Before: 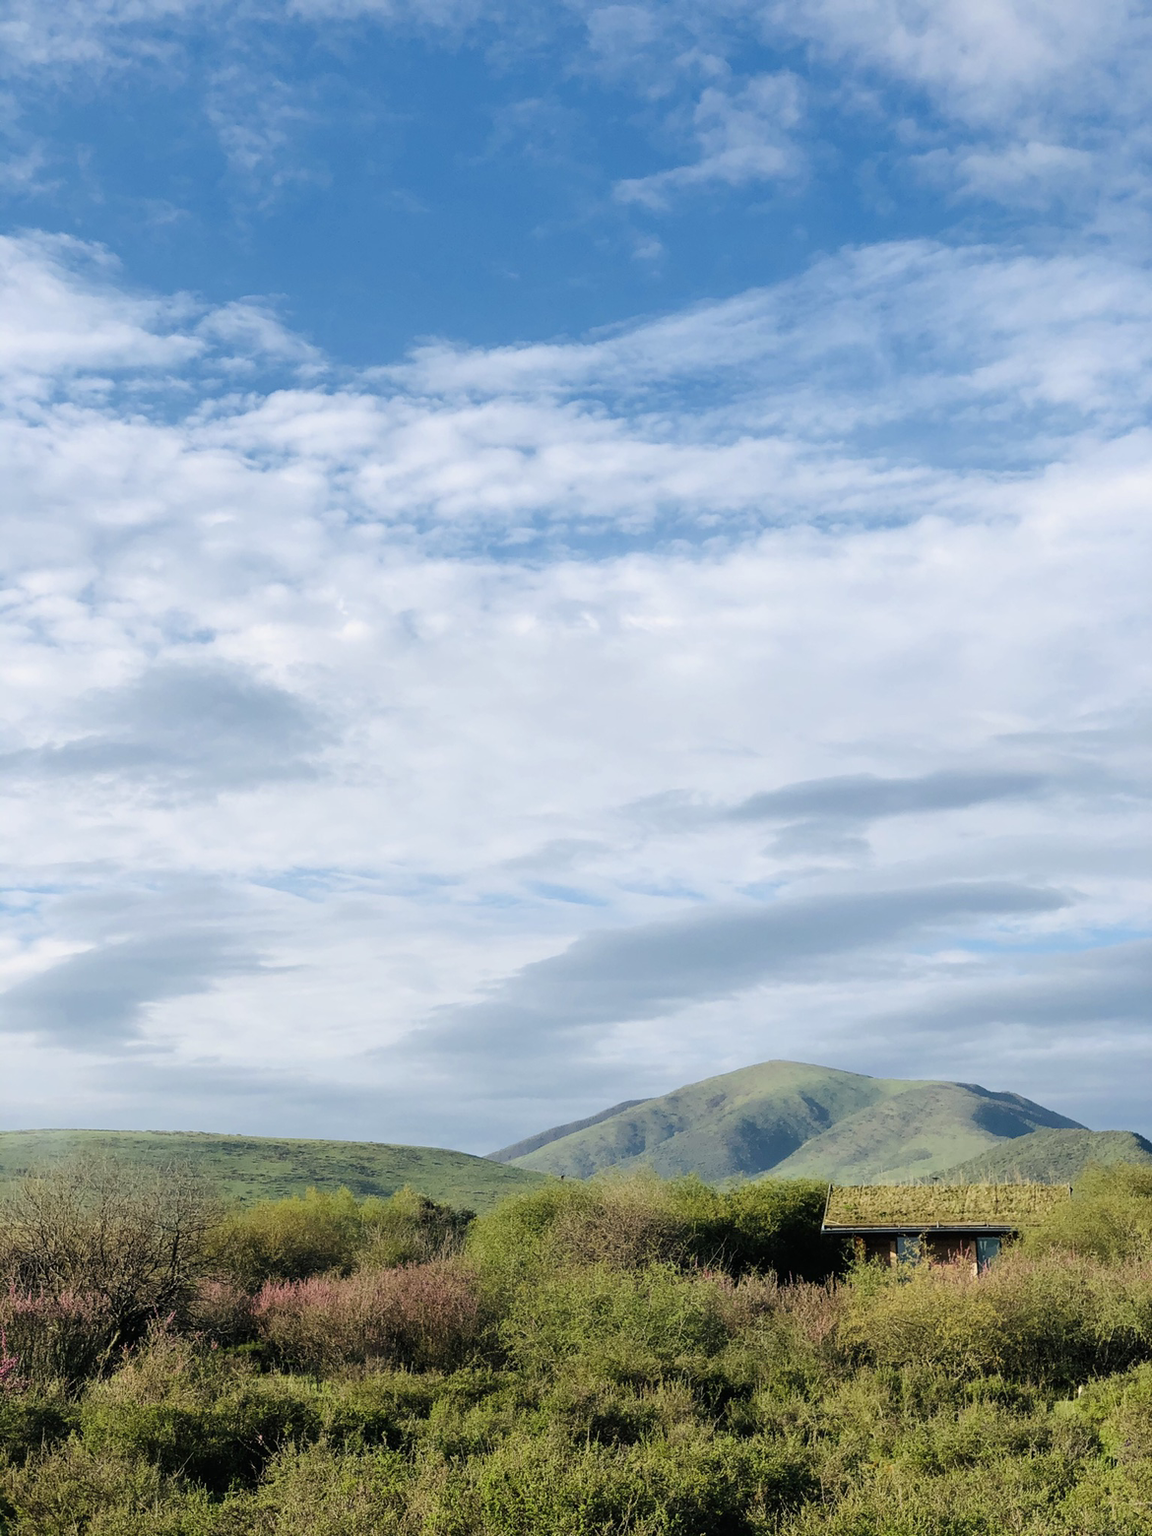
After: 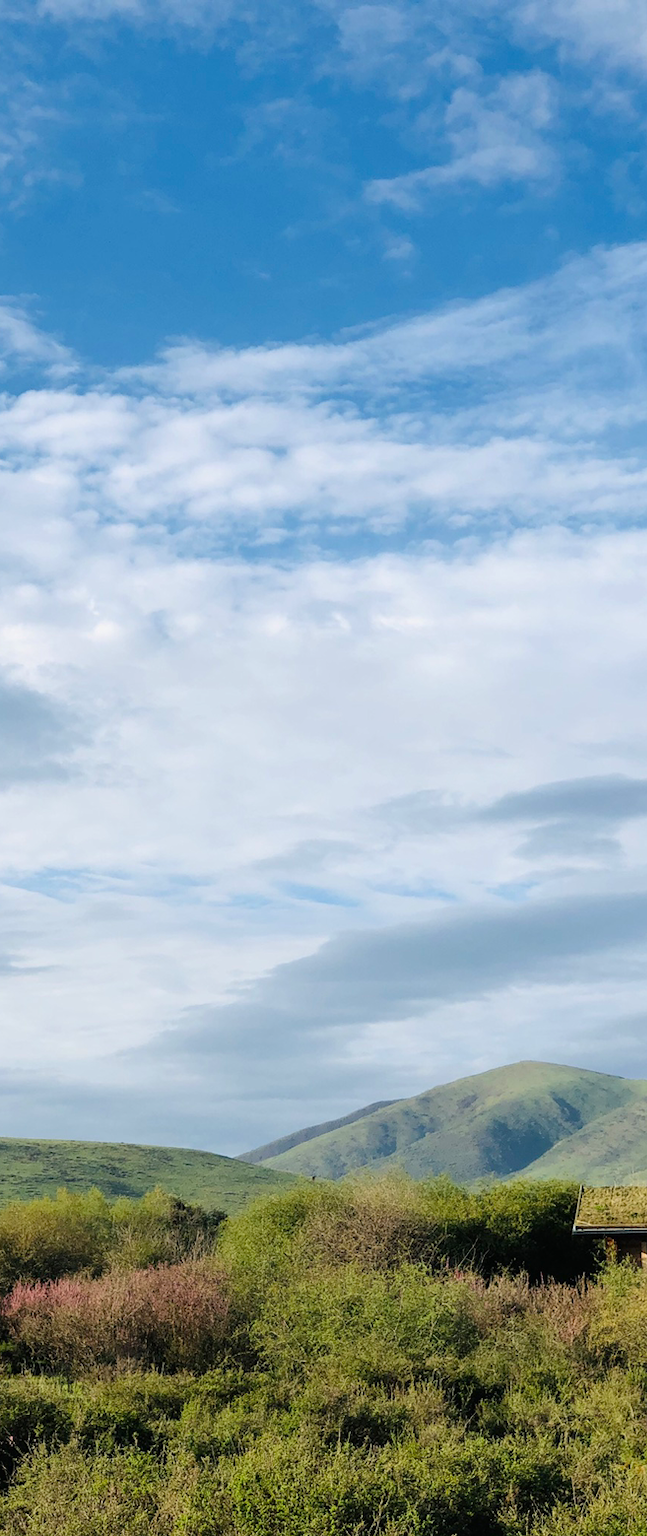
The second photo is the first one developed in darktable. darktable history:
crop: left 21.684%, right 22.16%, bottom 0.008%
